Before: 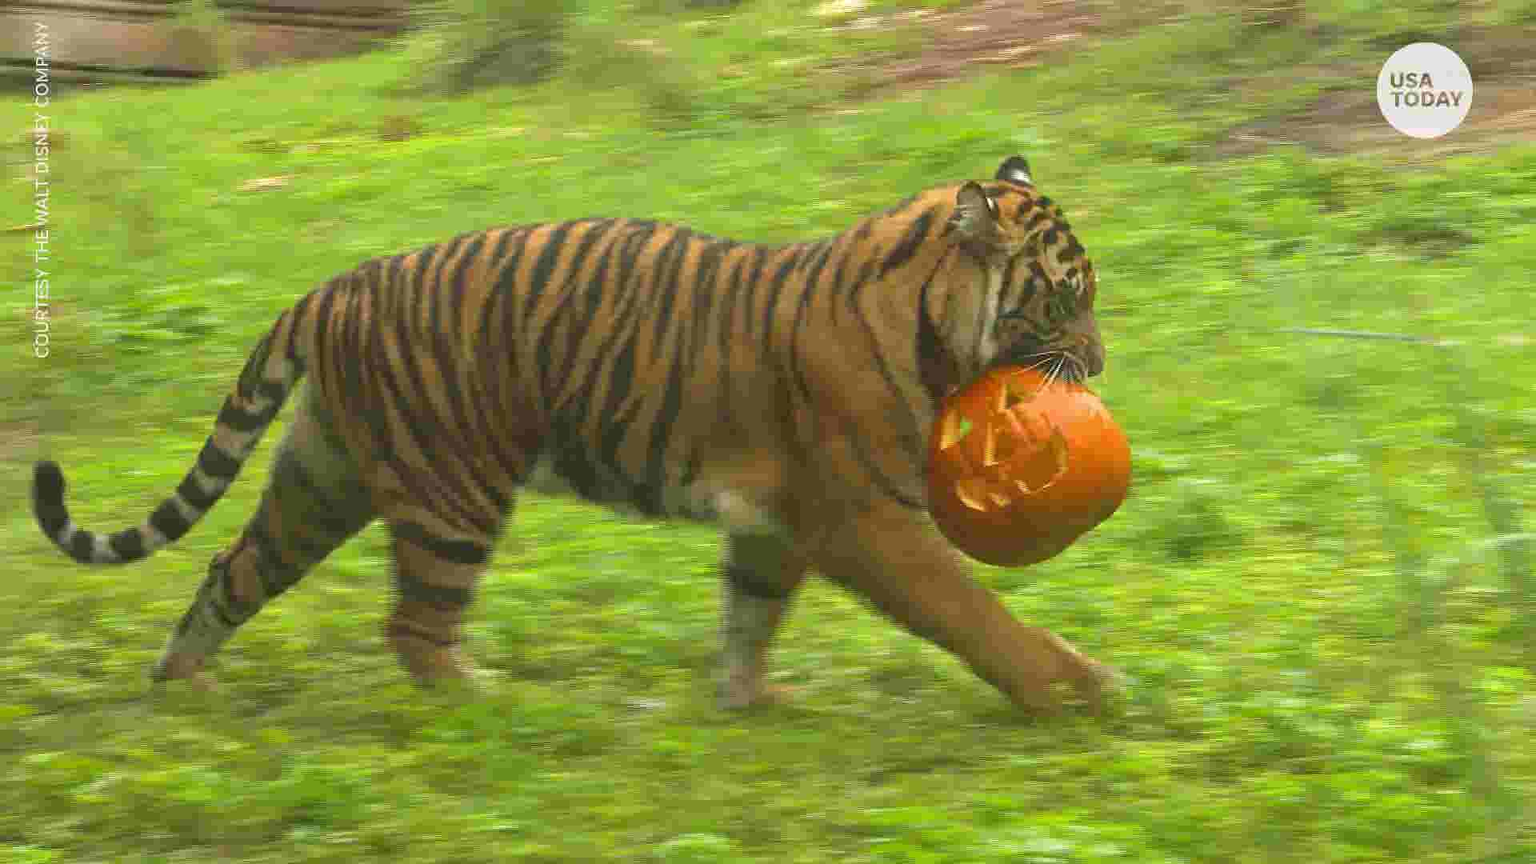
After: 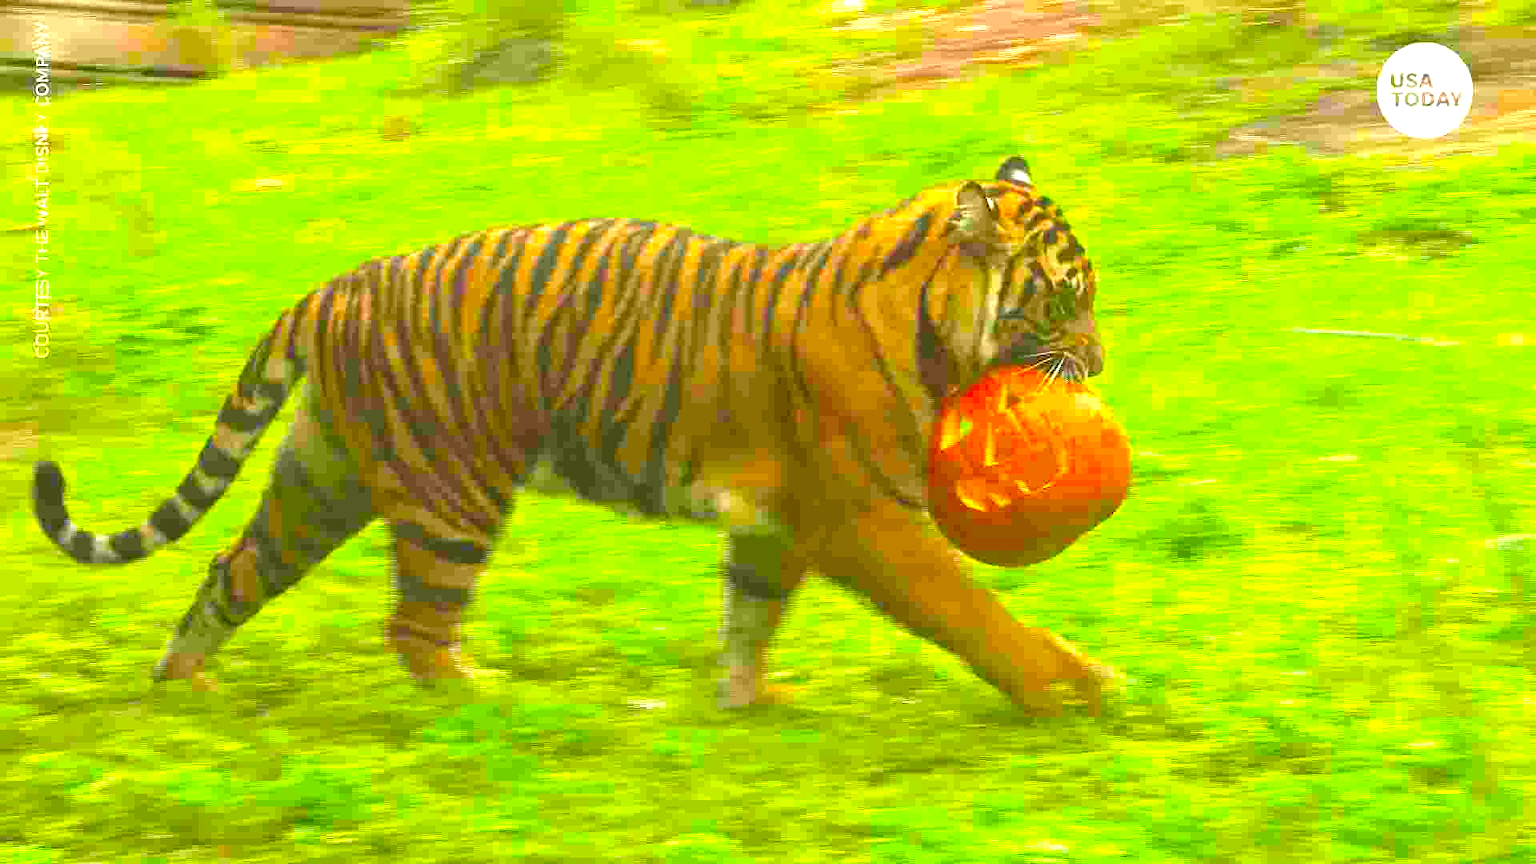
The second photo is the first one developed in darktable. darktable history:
exposure: black level correction 0, exposure 1.1 EV, compensate exposure bias true, compensate highlight preservation false
color contrast: green-magenta contrast 1.55, blue-yellow contrast 1.83
